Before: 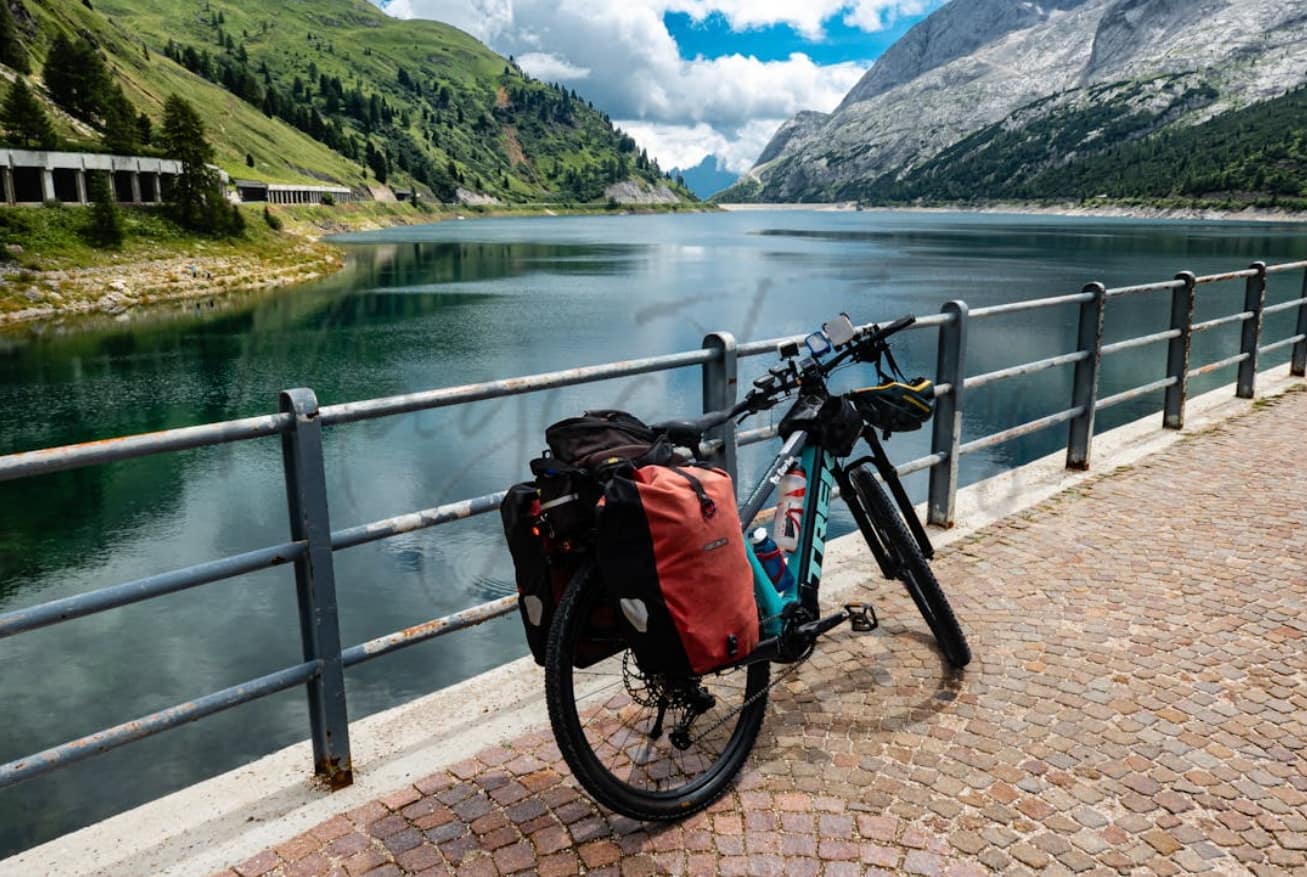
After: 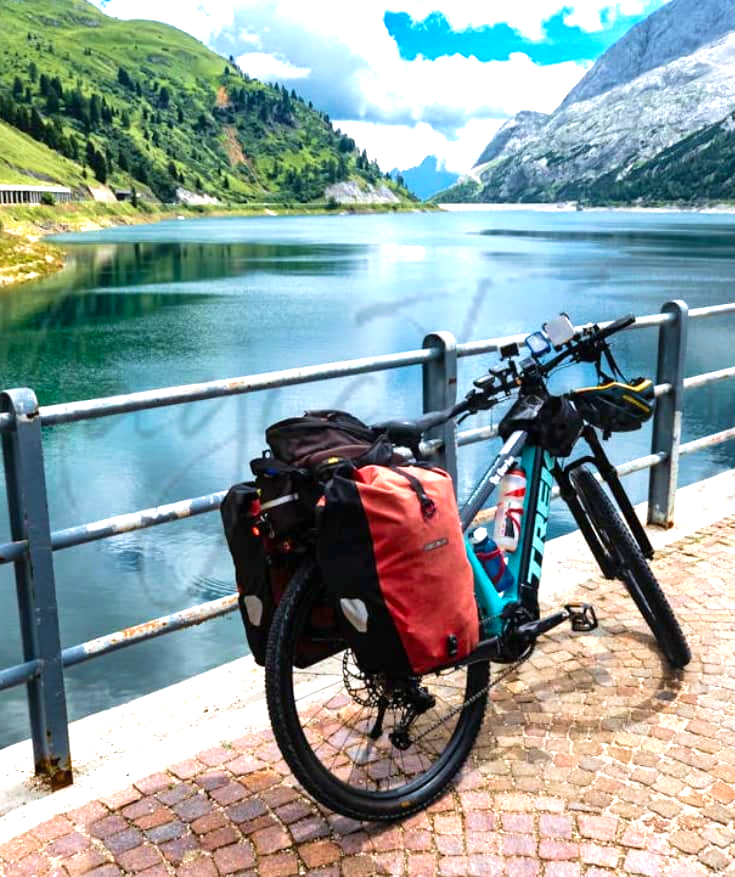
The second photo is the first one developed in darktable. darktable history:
contrast brightness saturation: saturation 0.1
tone equalizer: on, module defaults
crop: left 21.496%, right 22.254%
exposure: exposure 1 EV, compensate highlight preservation false
white balance: red 0.98, blue 1.034
velvia: strength 27%
